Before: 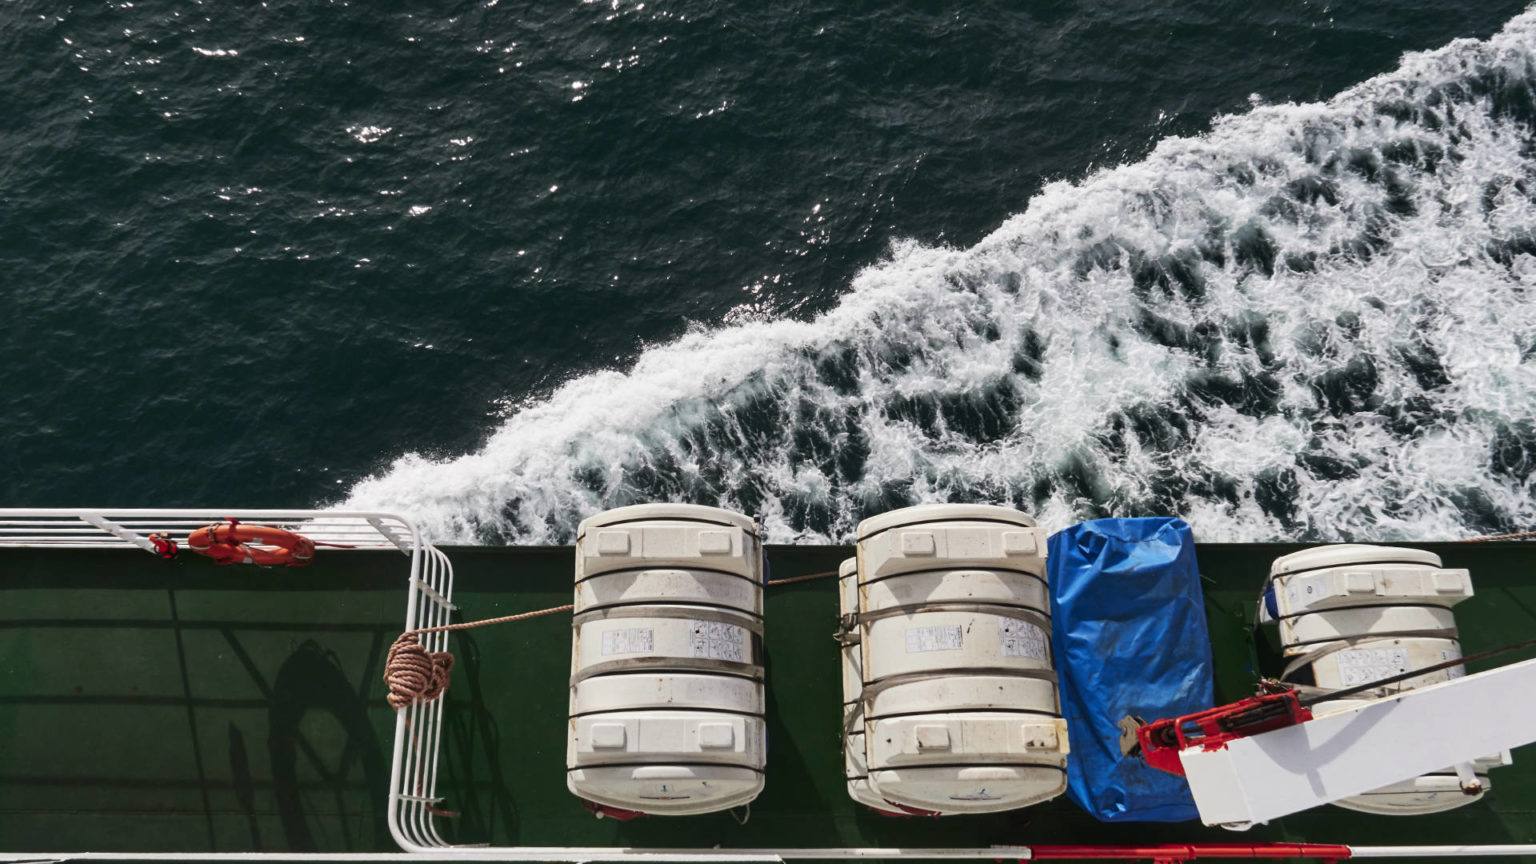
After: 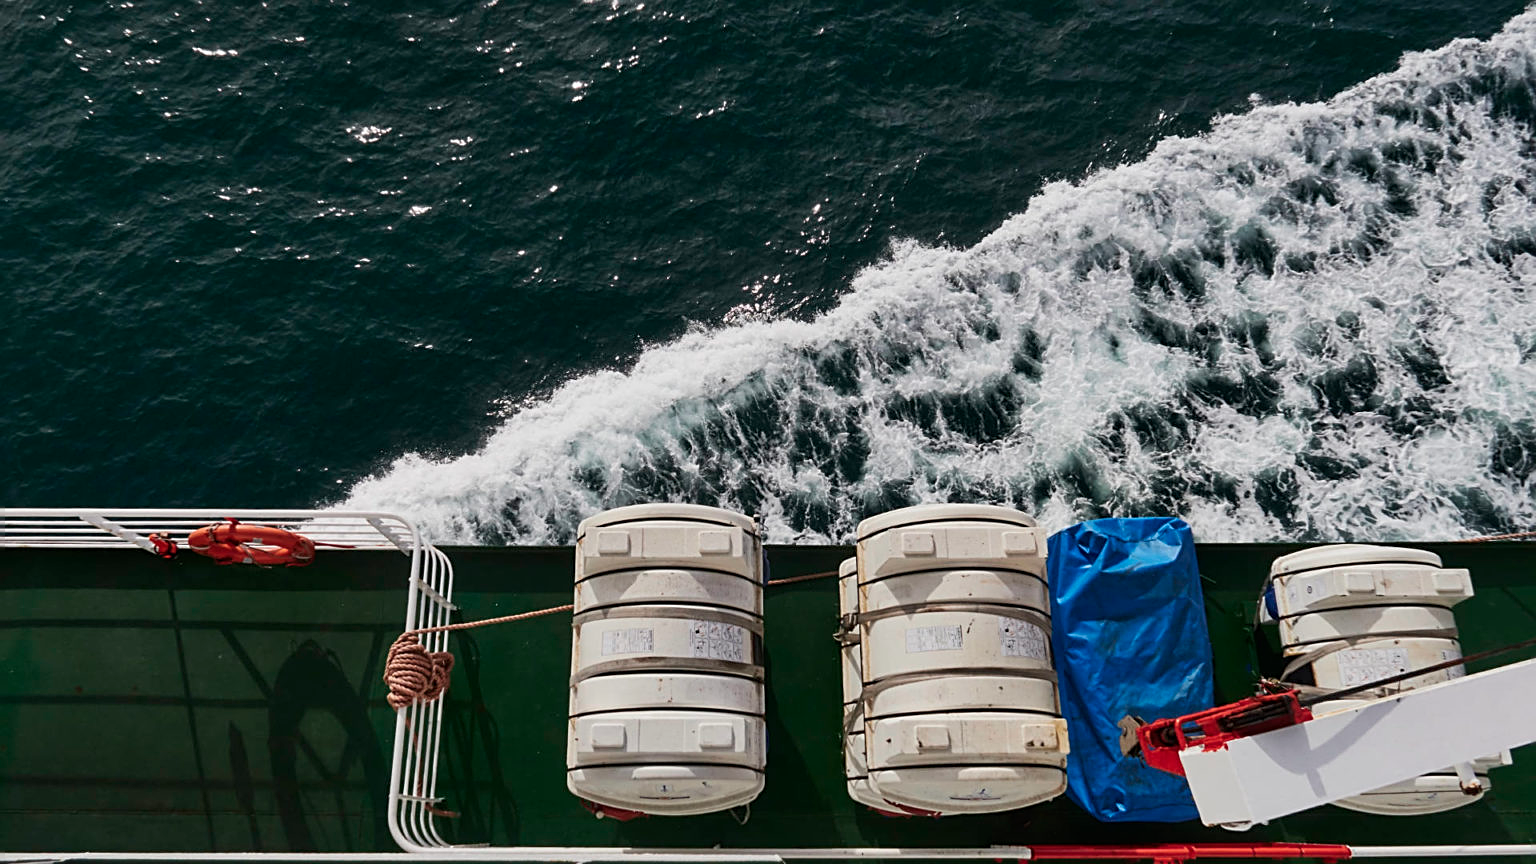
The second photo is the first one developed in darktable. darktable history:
exposure: exposure -0.21 EV, compensate highlight preservation false
sharpen: on, module defaults
rotate and perspective: crop left 0, crop top 0
